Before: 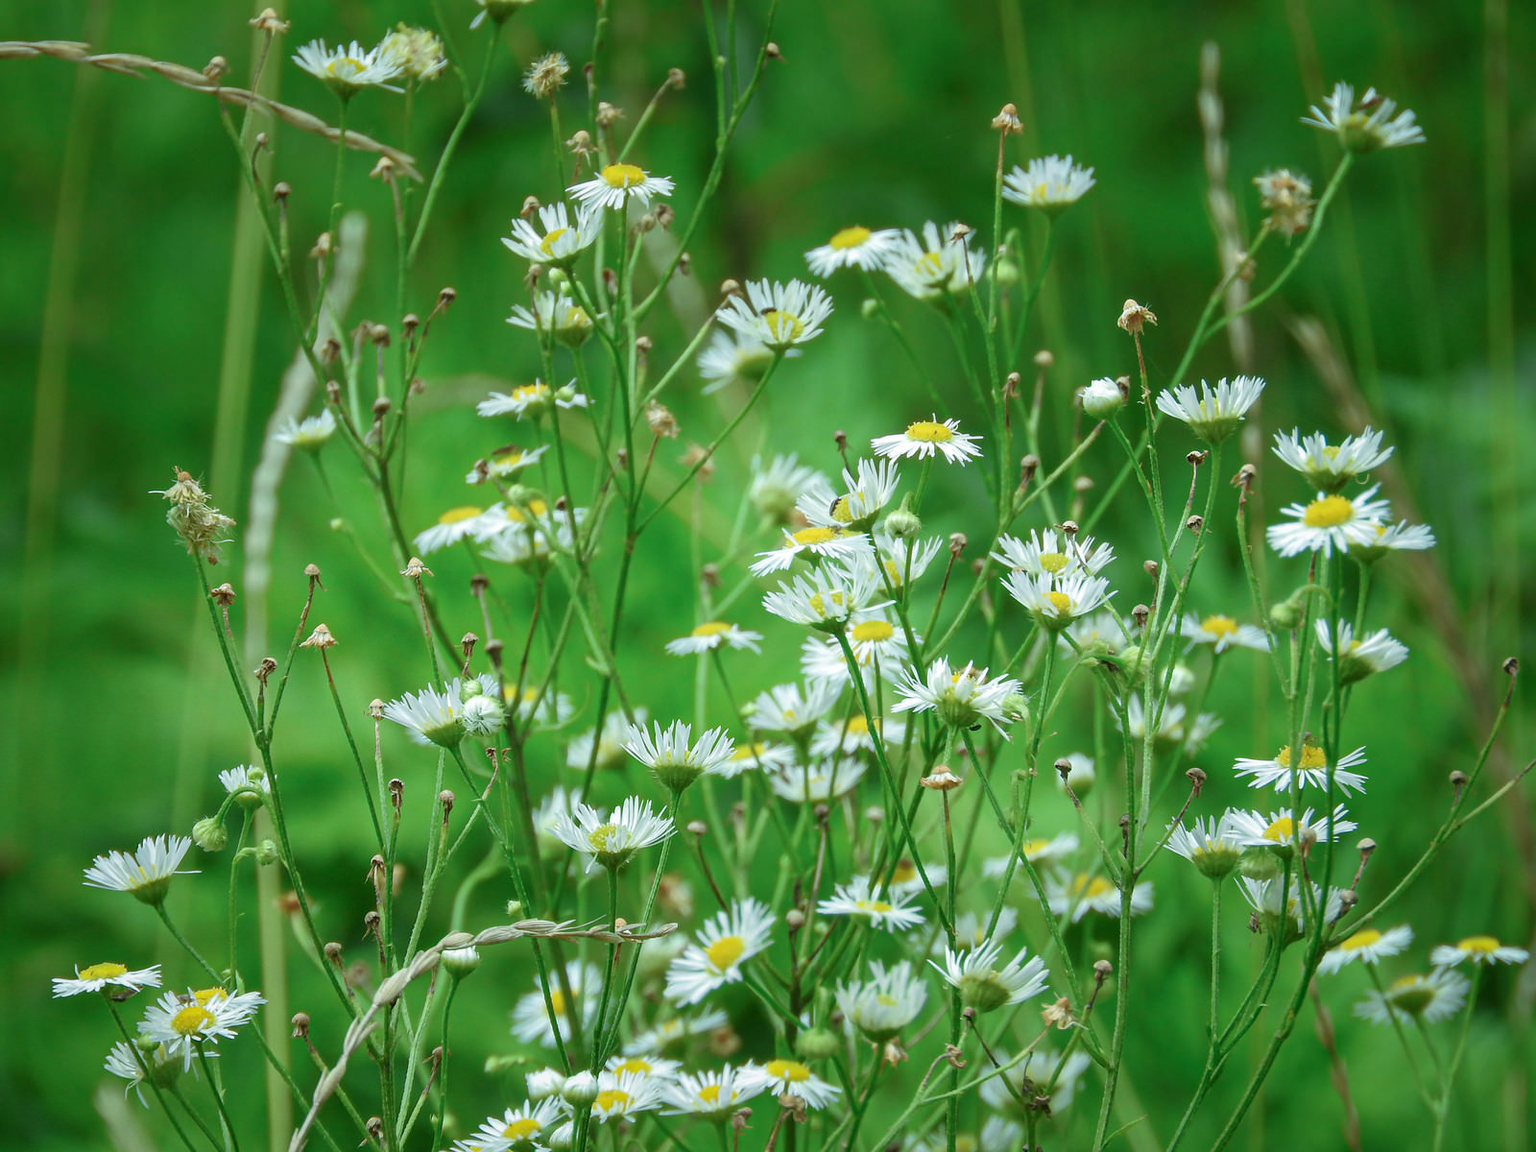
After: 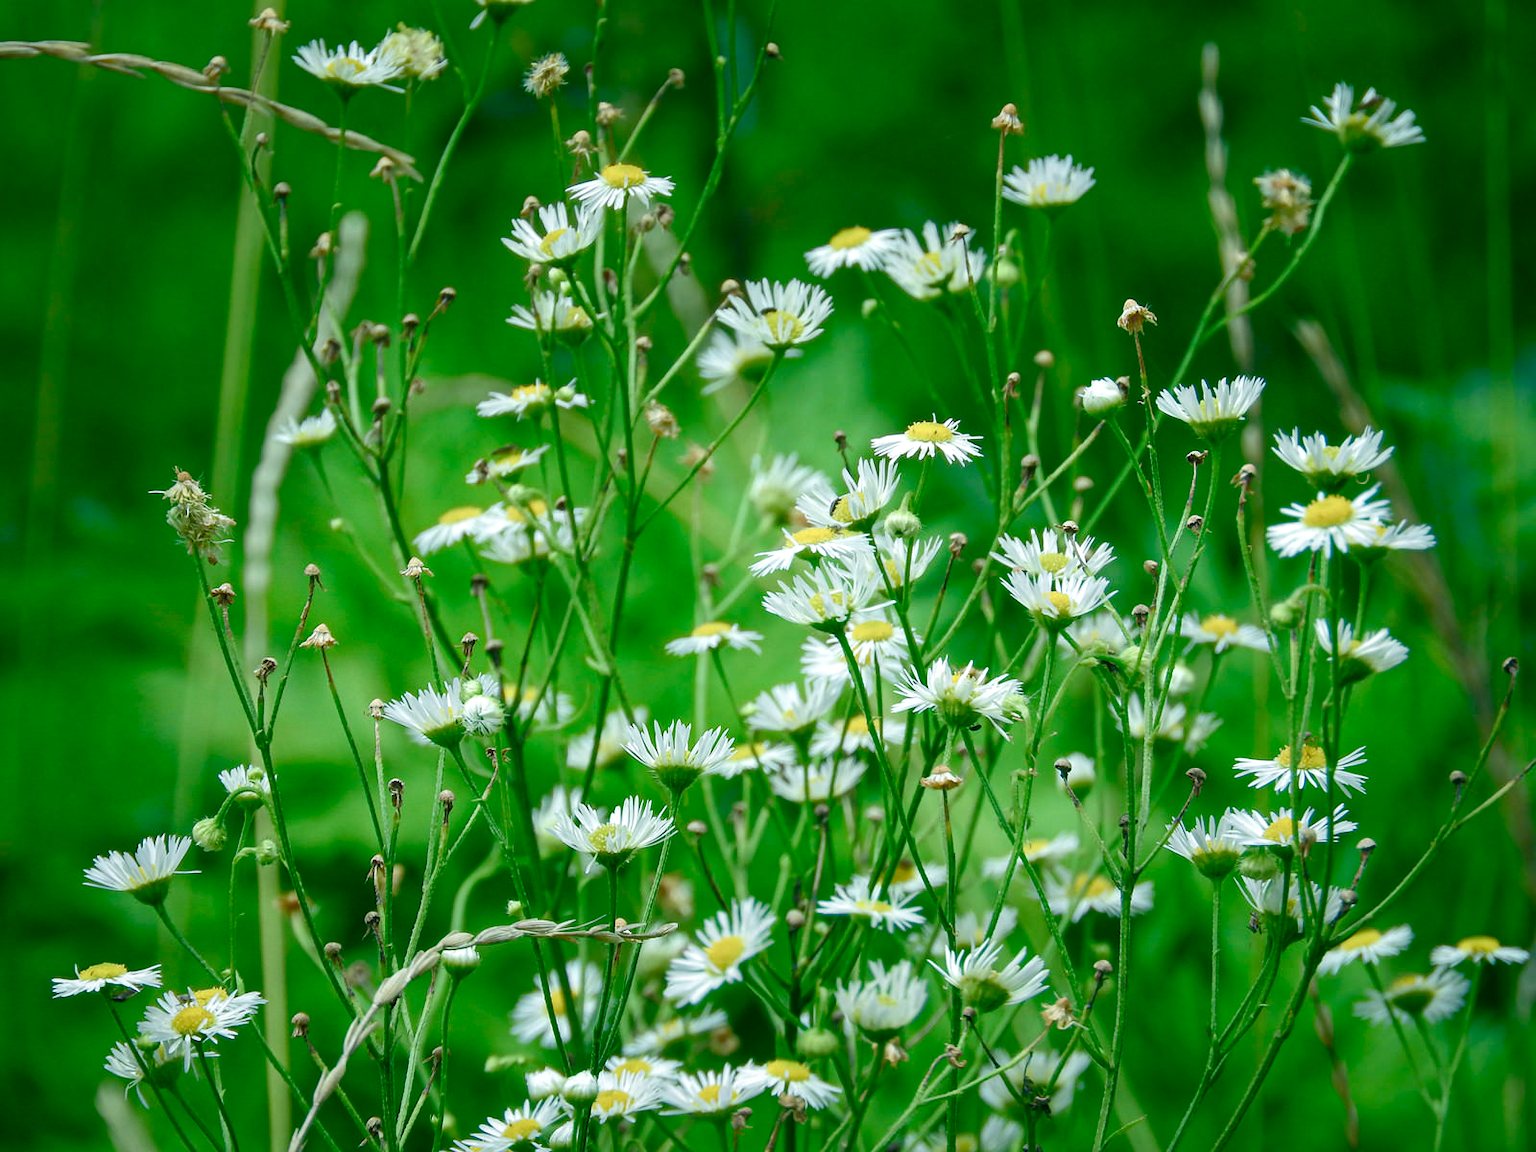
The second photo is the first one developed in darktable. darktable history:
color balance rgb: shadows lift › luminance -40.949%, shadows lift › chroma 13.987%, shadows lift › hue 260.5°, linear chroma grading › global chroma 15.069%, perceptual saturation grading › global saturation 20%, perceptual saturation grading › highlights -50.575%, perceptual saturation grading › shadows 31.167%, global vibrance 11.316%, contrast 4.792%
